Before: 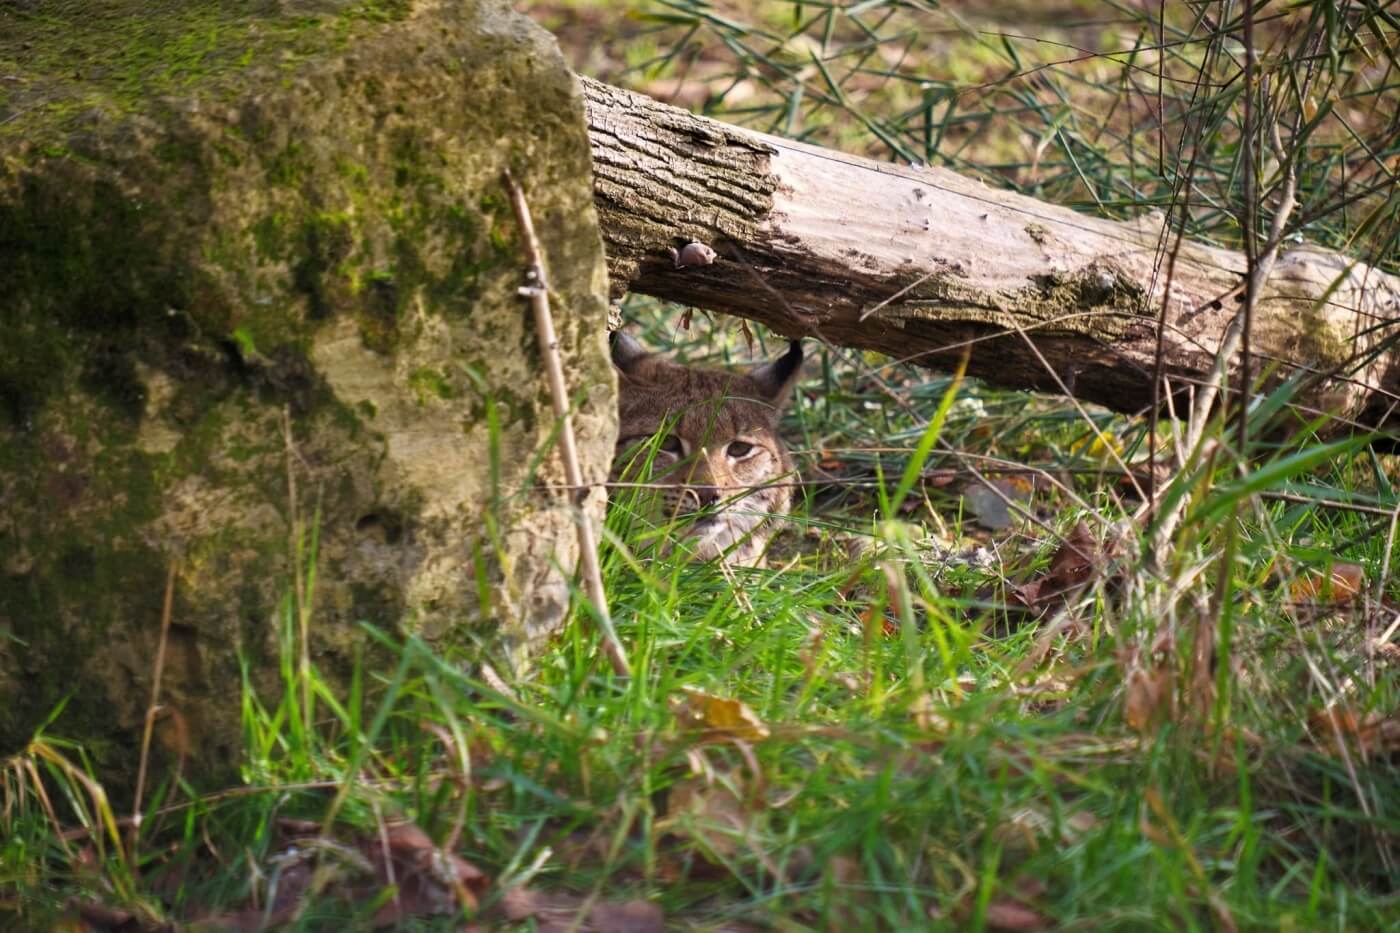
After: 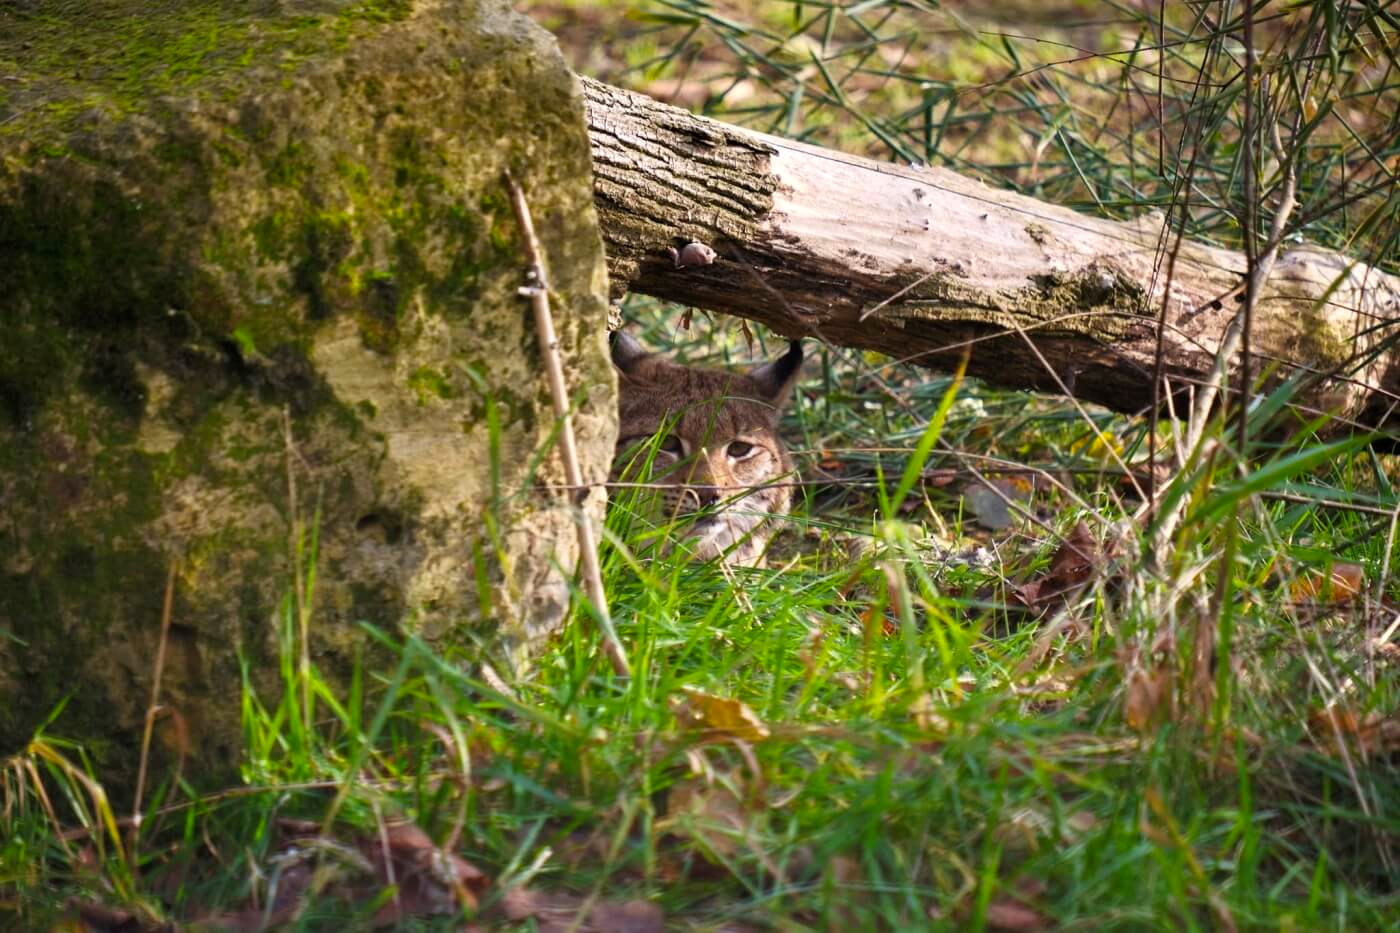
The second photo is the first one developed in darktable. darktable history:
color balance rgb: perceptual saturation grading › global saturation 14.96%, contrast 4.632%
